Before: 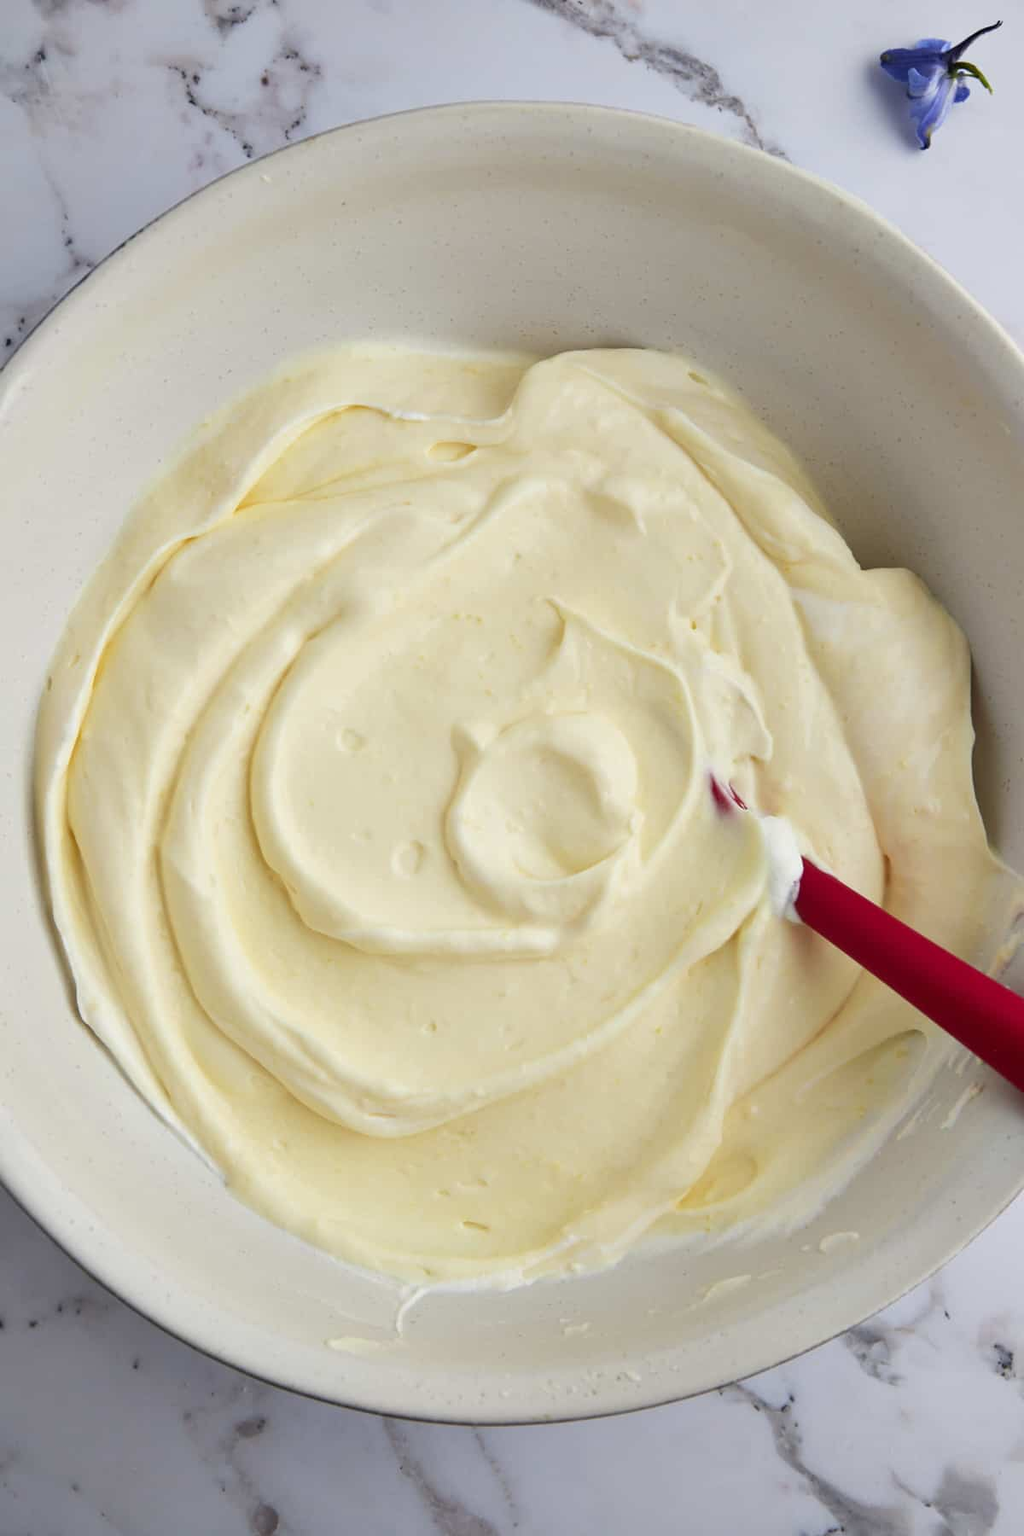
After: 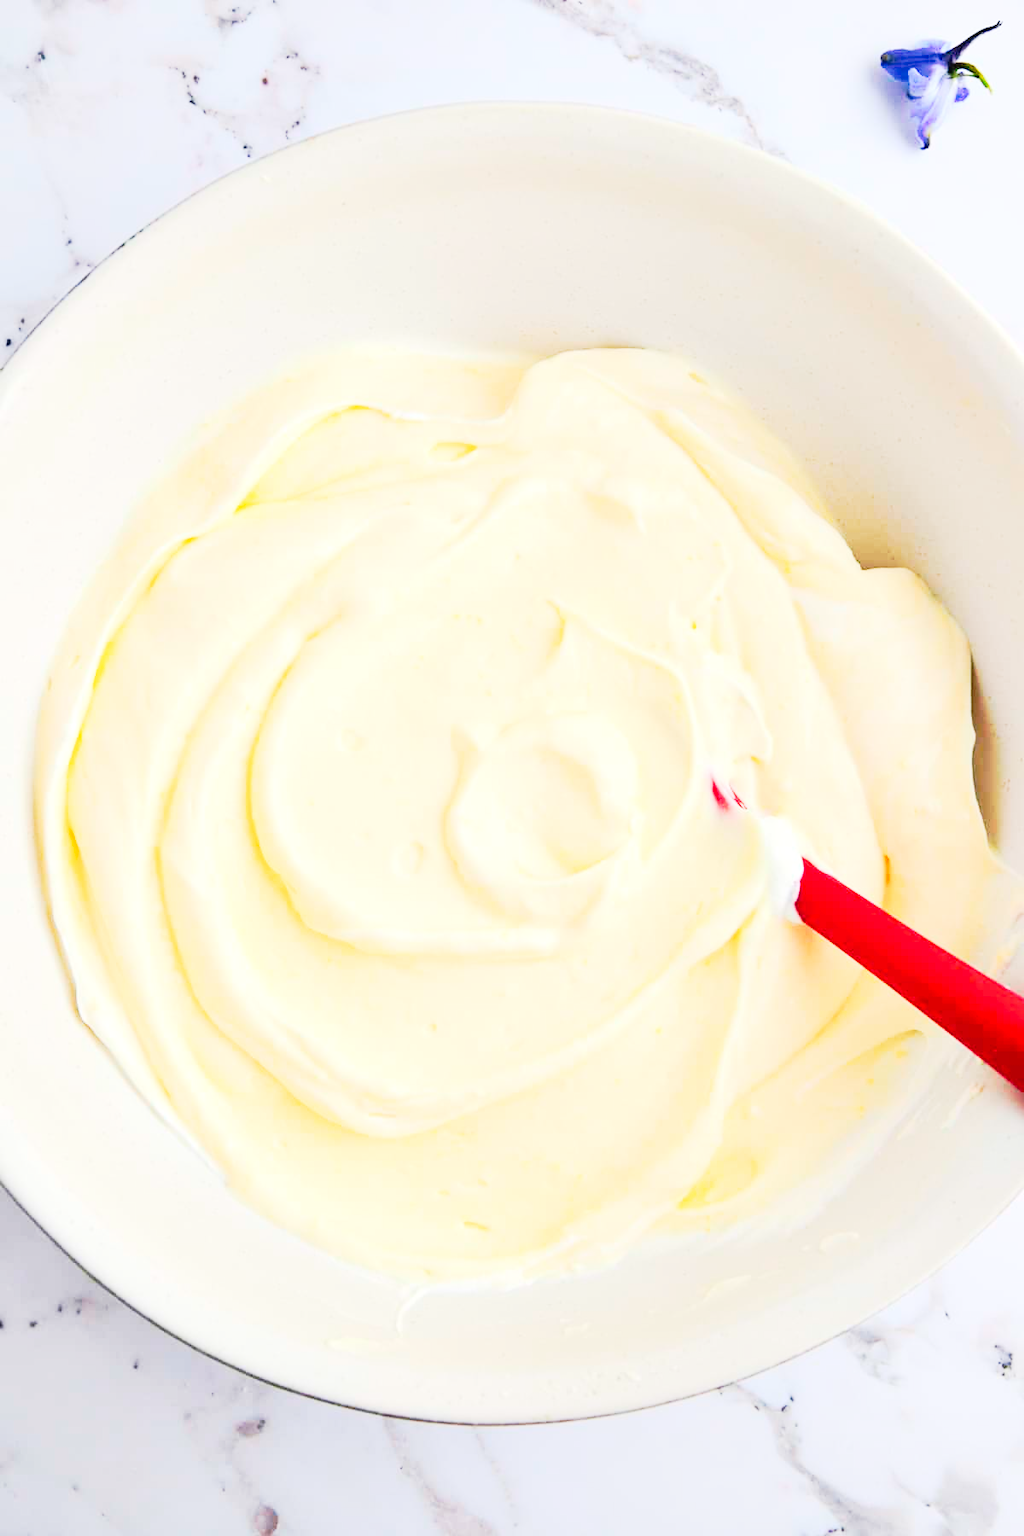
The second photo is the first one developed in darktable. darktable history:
contrast brightness saturation: contrast 0.196, brightness 0.16, saturation 0.221
tone curve: curves: ch0 [(0, 0.008) (0.081, 0.044) (0.177, 0.123) (0.283, 0.253) (0.416, 0.449) (0.495, 0.524) (0.661, 0.756) (0.796, 0.859) (1, 0.951)]; ch1 [(0, 0) (0.161, 0.092) (0.35, 0.33) (0.392, 0.392) (0.427, 0.426) (0.479, 0.472) (0.505, 0.5) (0.521, 0.524) (0.567, 0.556) (0.583, 0.588) (0.625, 0.627) (0.678, 0.733) (1, 1)]; ch2 [(0, 0) (0.346, 0.362) (0.404, 0.427) (0.502, 0.499) (0.531, 0.523) (0.544, 0.561) (0.58, 0.59) (0.629, 0.642) (0.717, 0.678) (1, 1)], preserve colors none
exposure: black level correction 0, exposure 1.2 EV, compensate exposure bias true, compensate highlight preservation false
